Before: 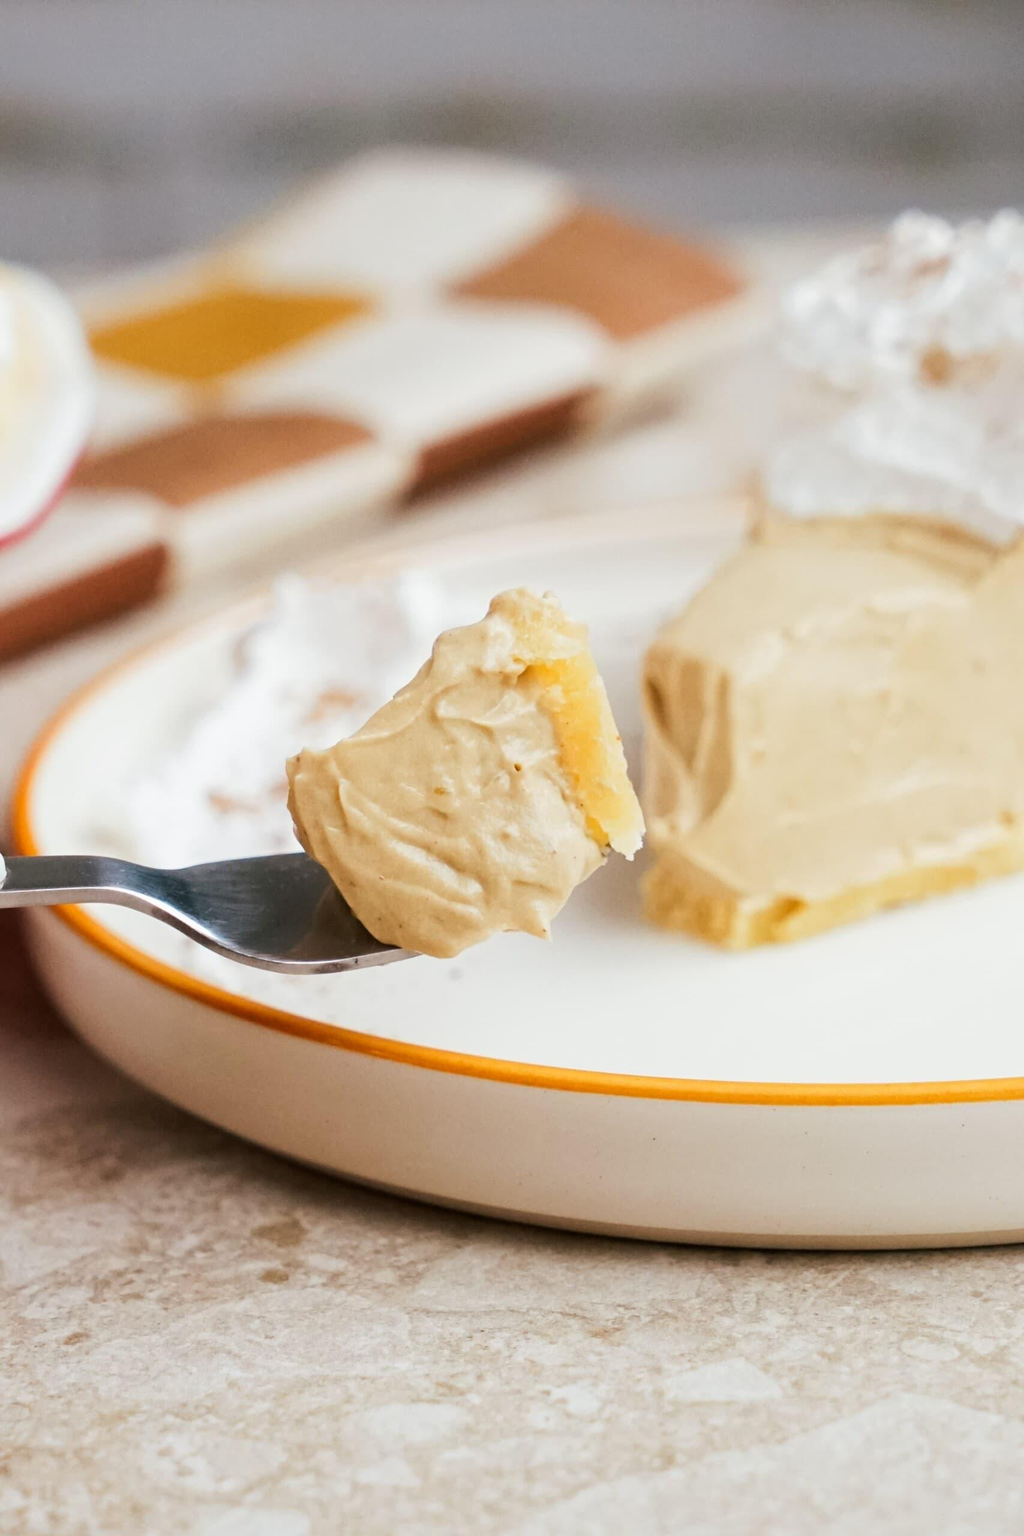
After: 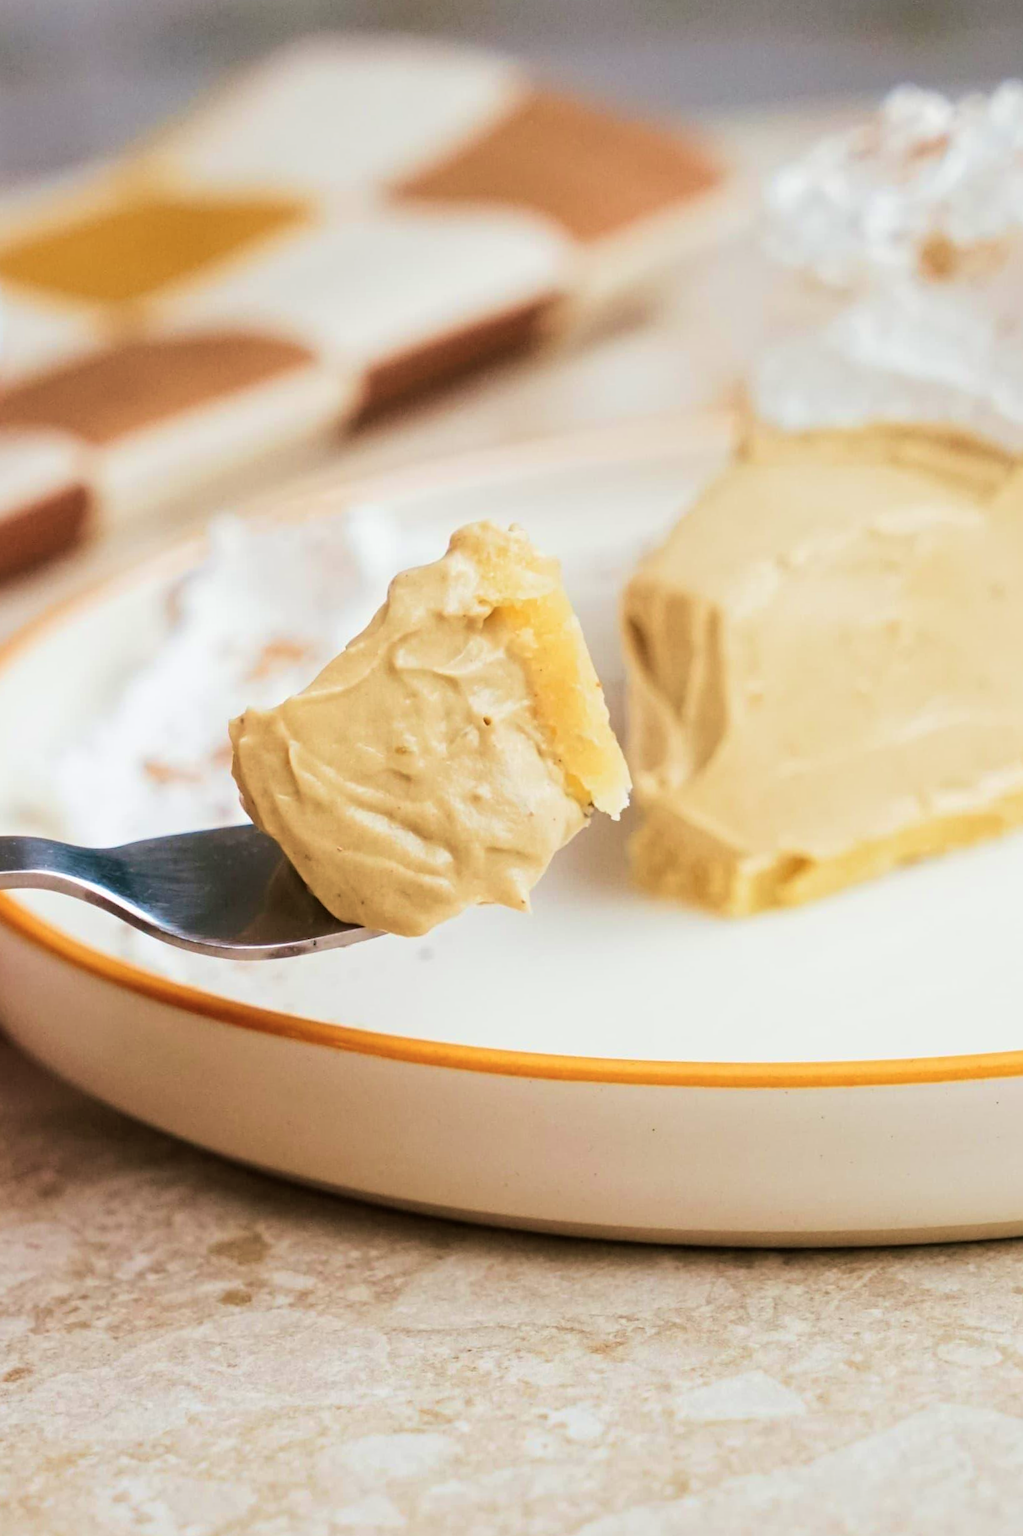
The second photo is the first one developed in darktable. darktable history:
color balance rgb: perceptual saturation grading › global saturation -11.455%, global vibrance 23.653%
velvia: strength 40.48%
crop and rotate: angle 1.98°, left 5.765%, top 5.705%
